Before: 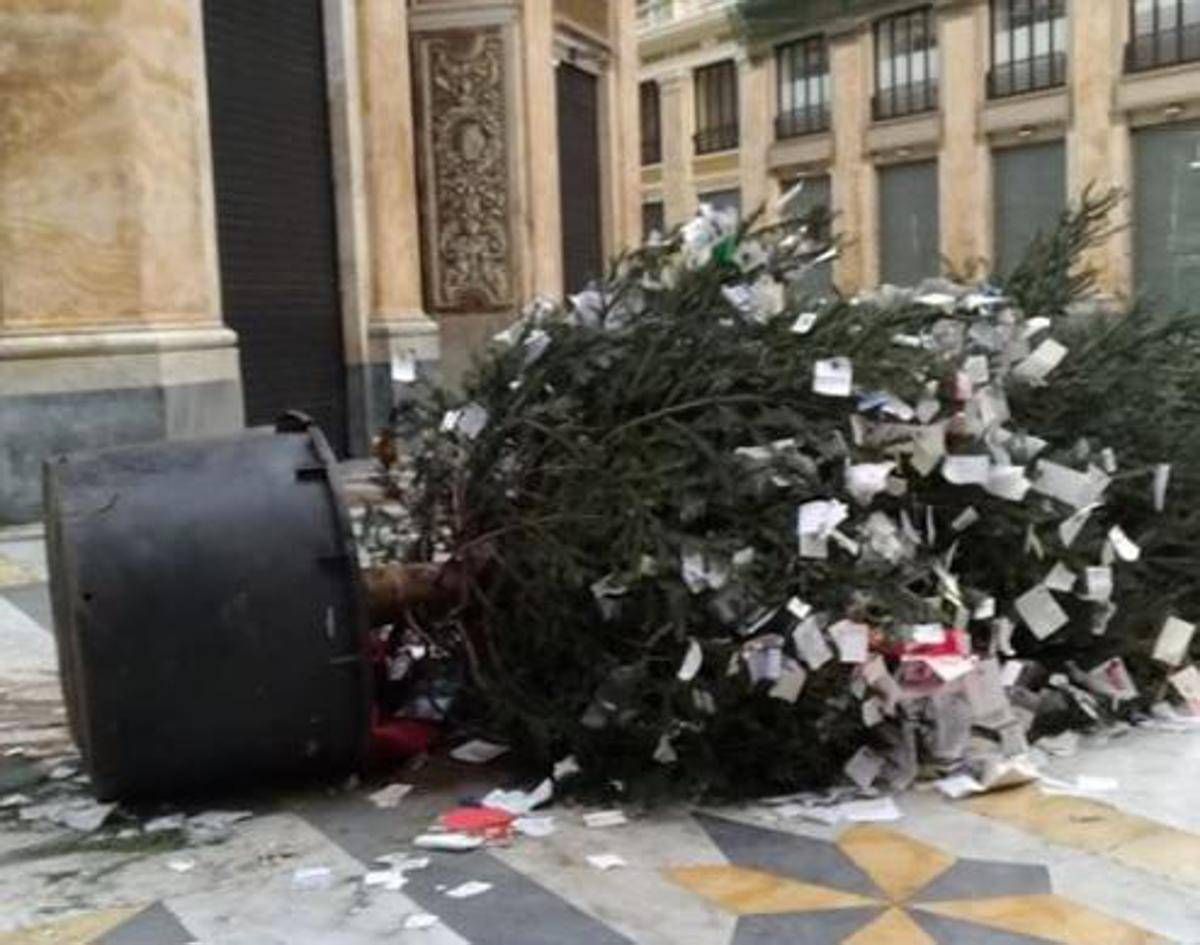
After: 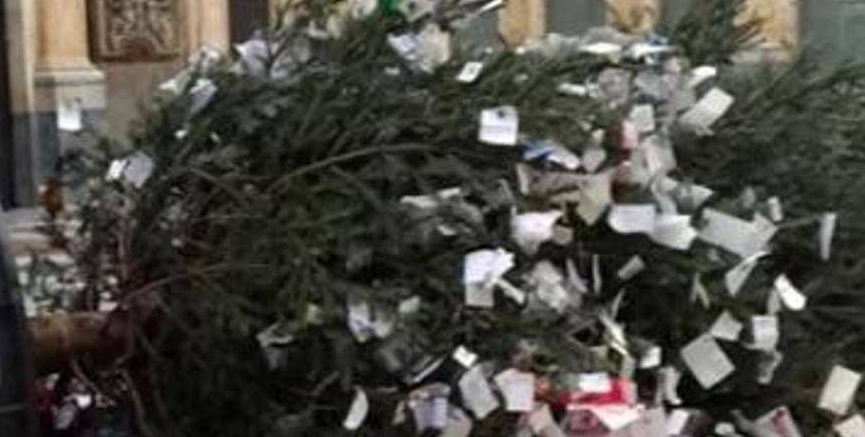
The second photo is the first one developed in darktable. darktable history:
crop and rotate: left 27.887%, top 26.645%, bottom 27.108%
